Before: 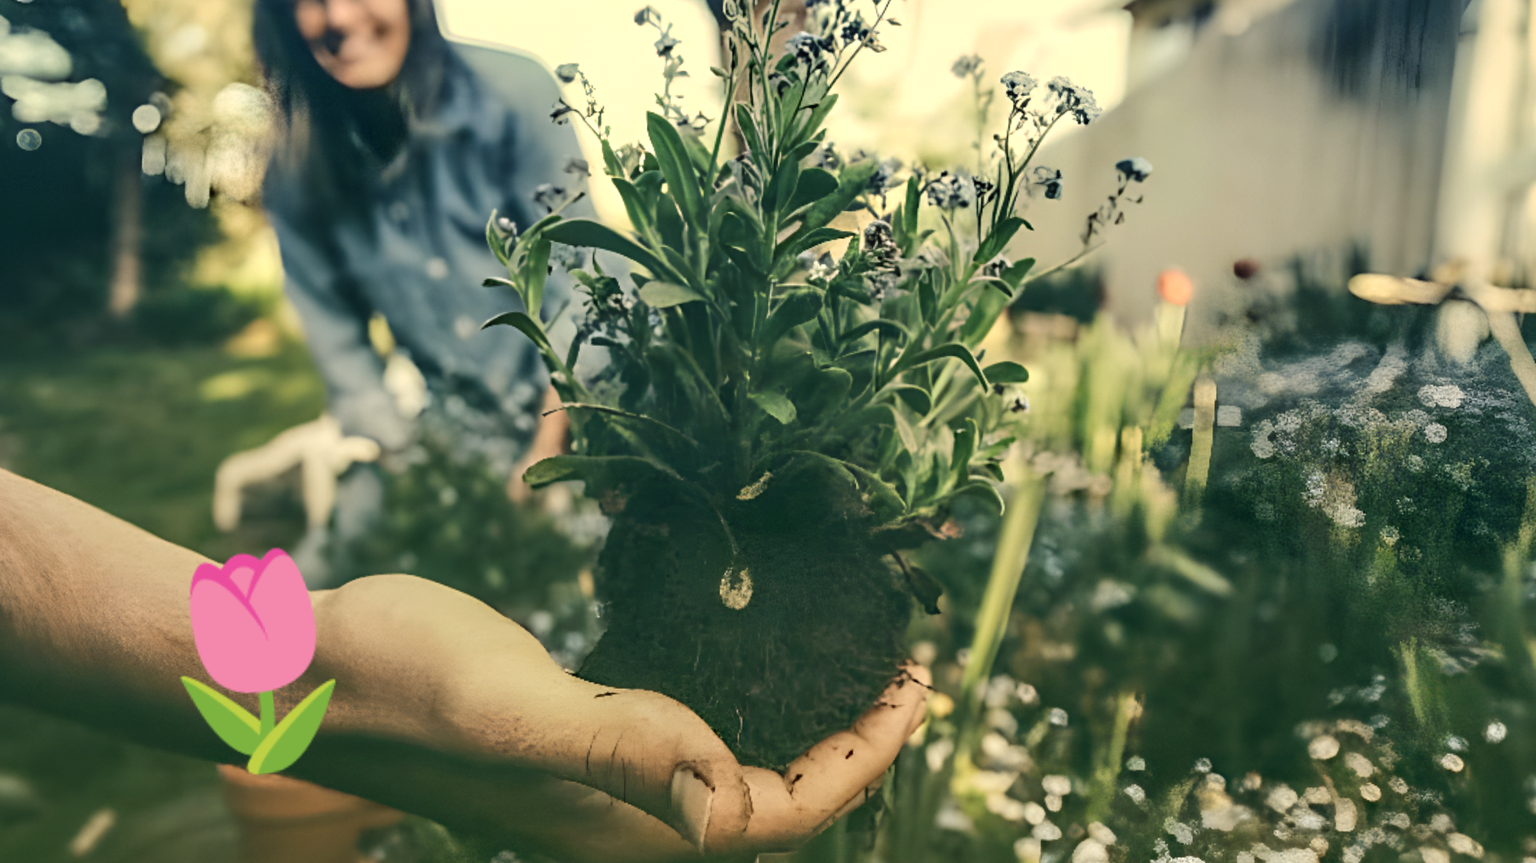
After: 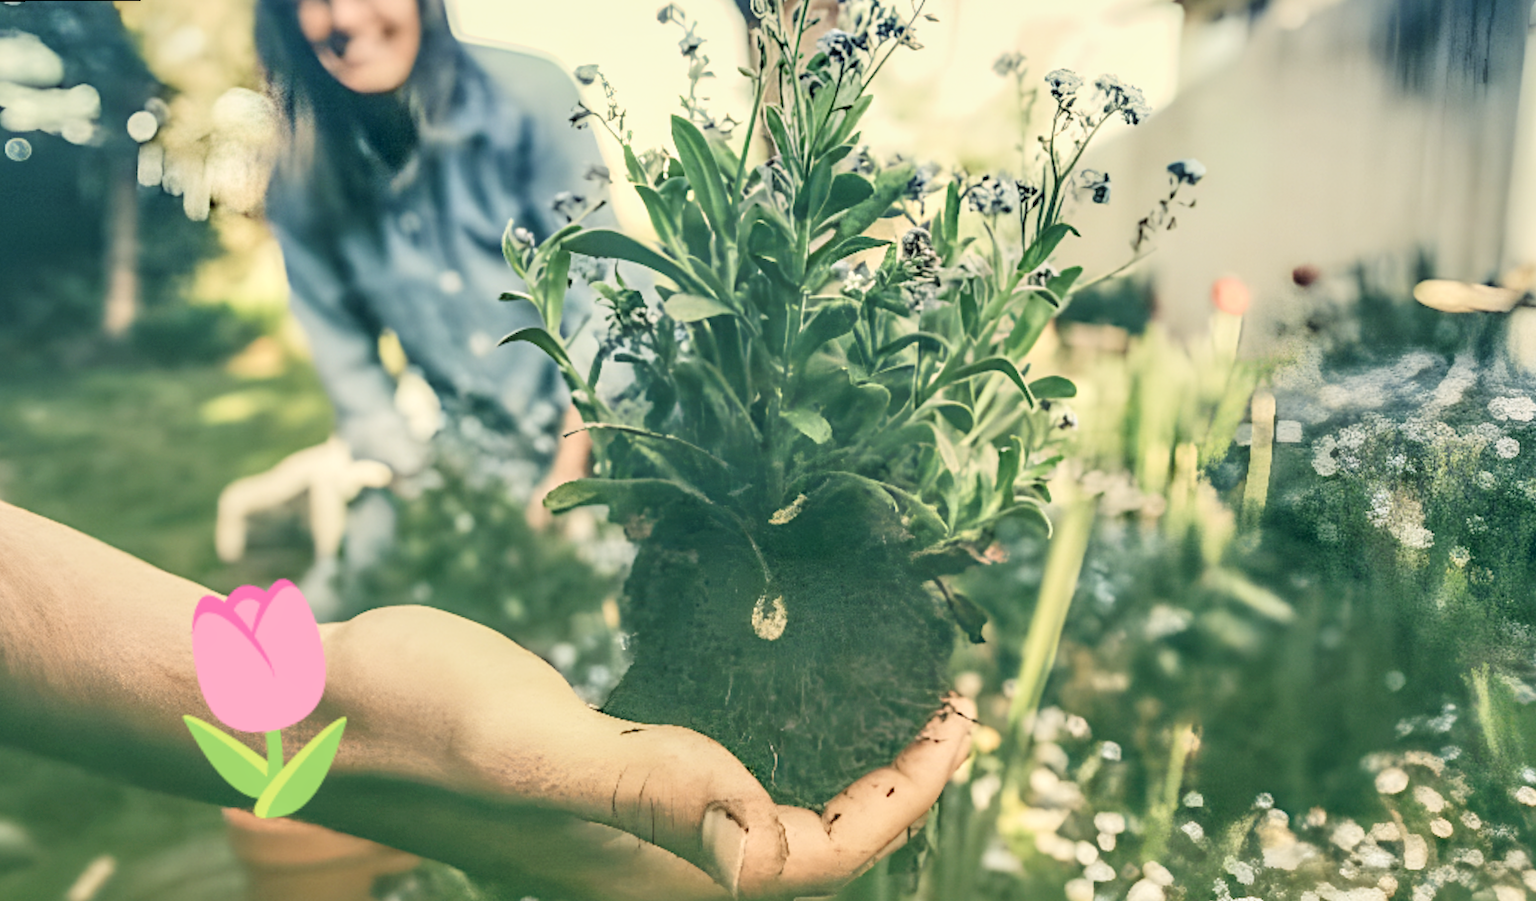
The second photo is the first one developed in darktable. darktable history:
rotate and perspective: rotation -0.45°, automatic cropping original format, crop left 0.008, crop right 0.992, crop top 0.012, crop bottom 0.988
local contrast: detail 130%
exposure: black level correction 0, exposure 1.45 EV, compensate exposure bias true, compensate highlight preservation false
crop: right 4.126%, bottom 0.031%
shadows and highlights: shadows 25, highlights -25
filmic rgb: black relative exposure -6.59 EV, white relative exposure 4.71 EV, hardness 3.13, contrast 0.805
